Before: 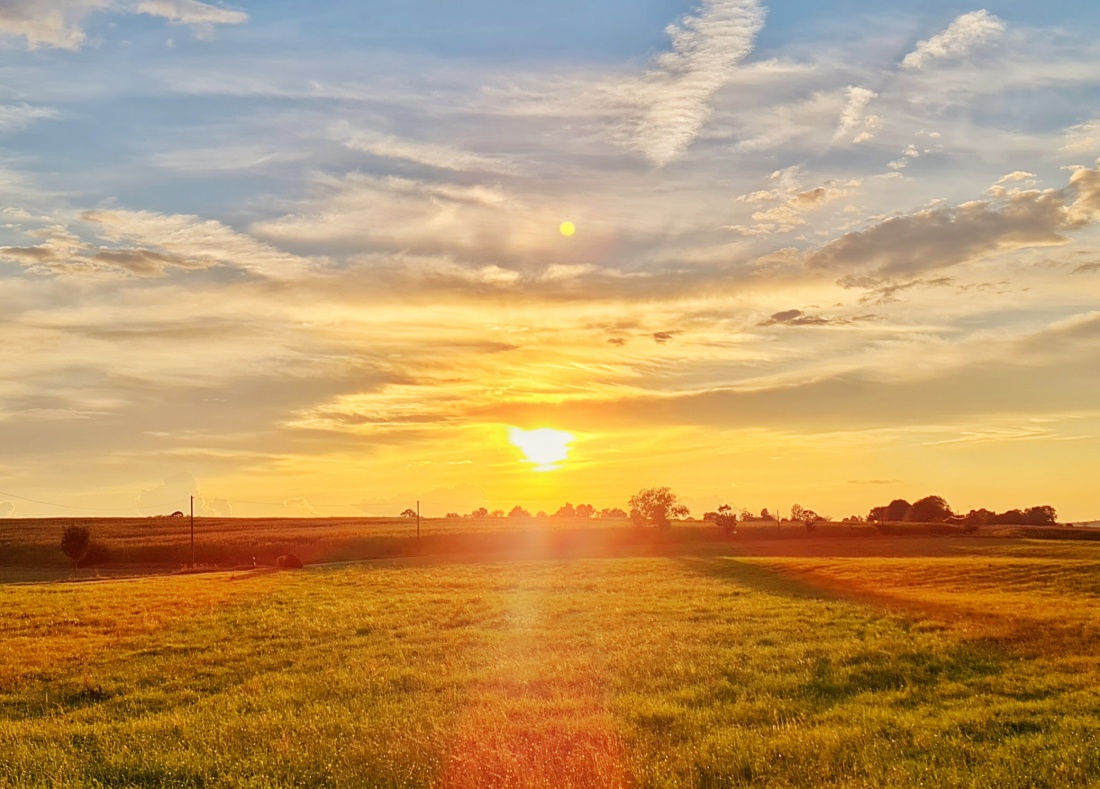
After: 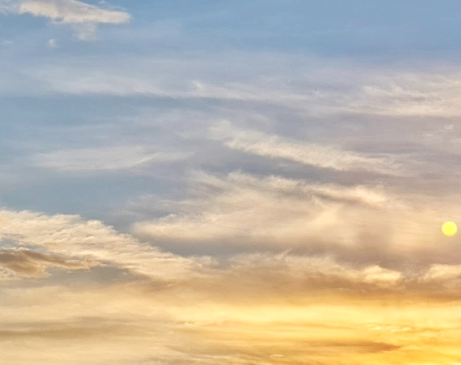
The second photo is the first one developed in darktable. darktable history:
local contrast: on, module defaults
tone equalizer: on, module defaults
crop and rotate: left 10.817%, top 0.062%, right 47.194%, bottom 53.626%
